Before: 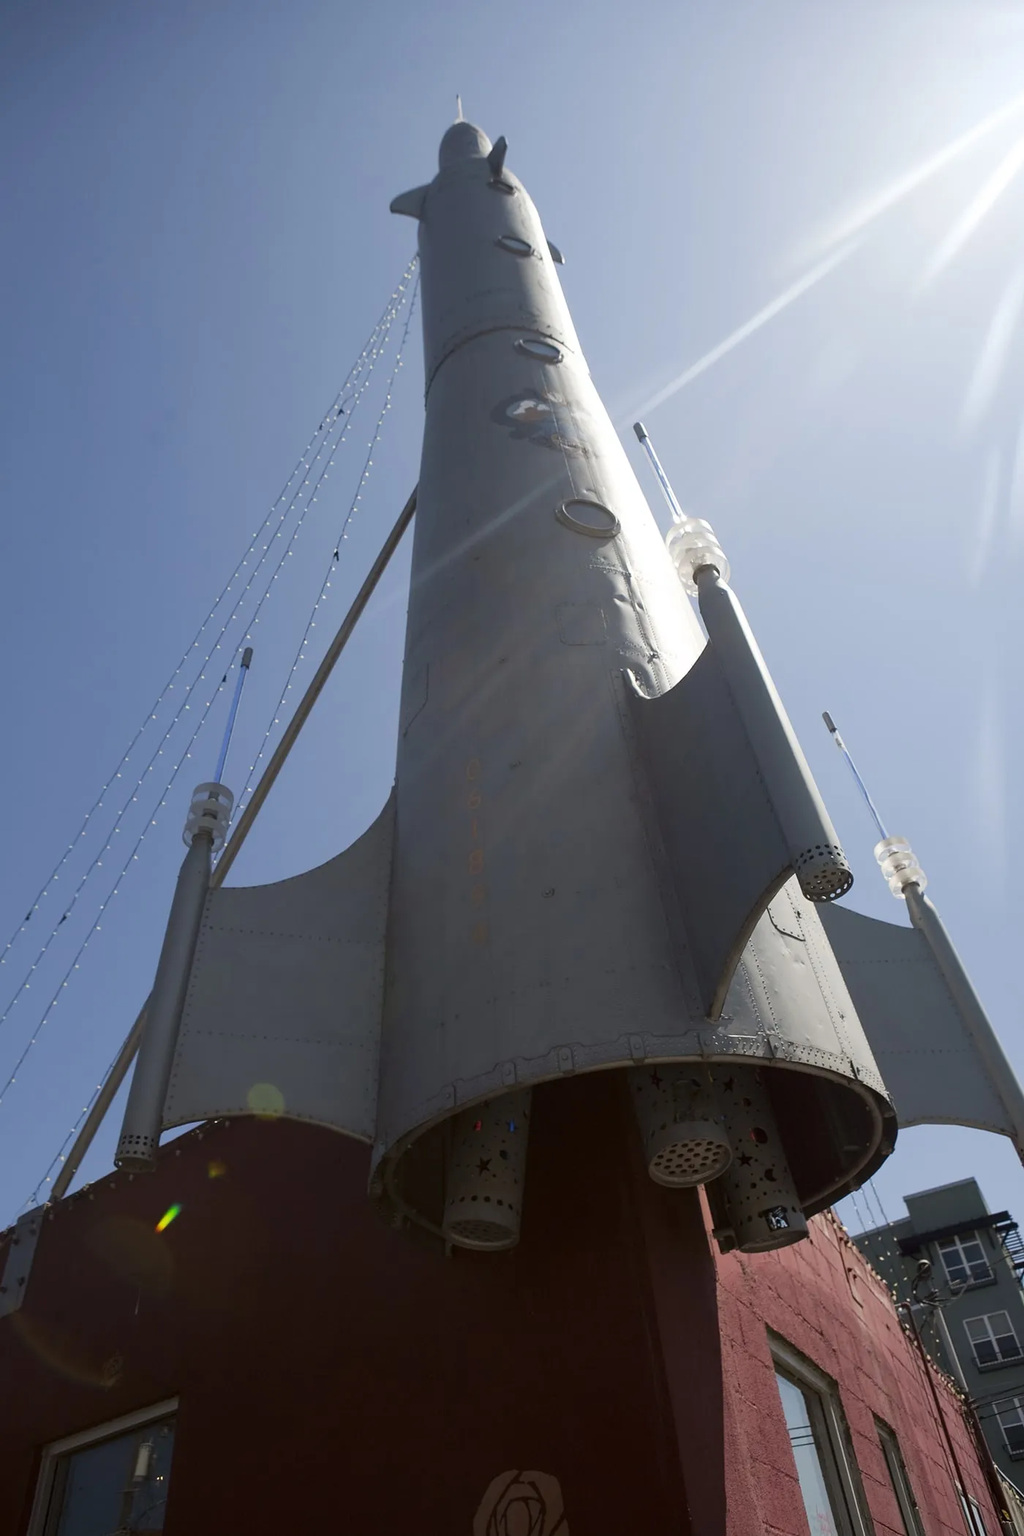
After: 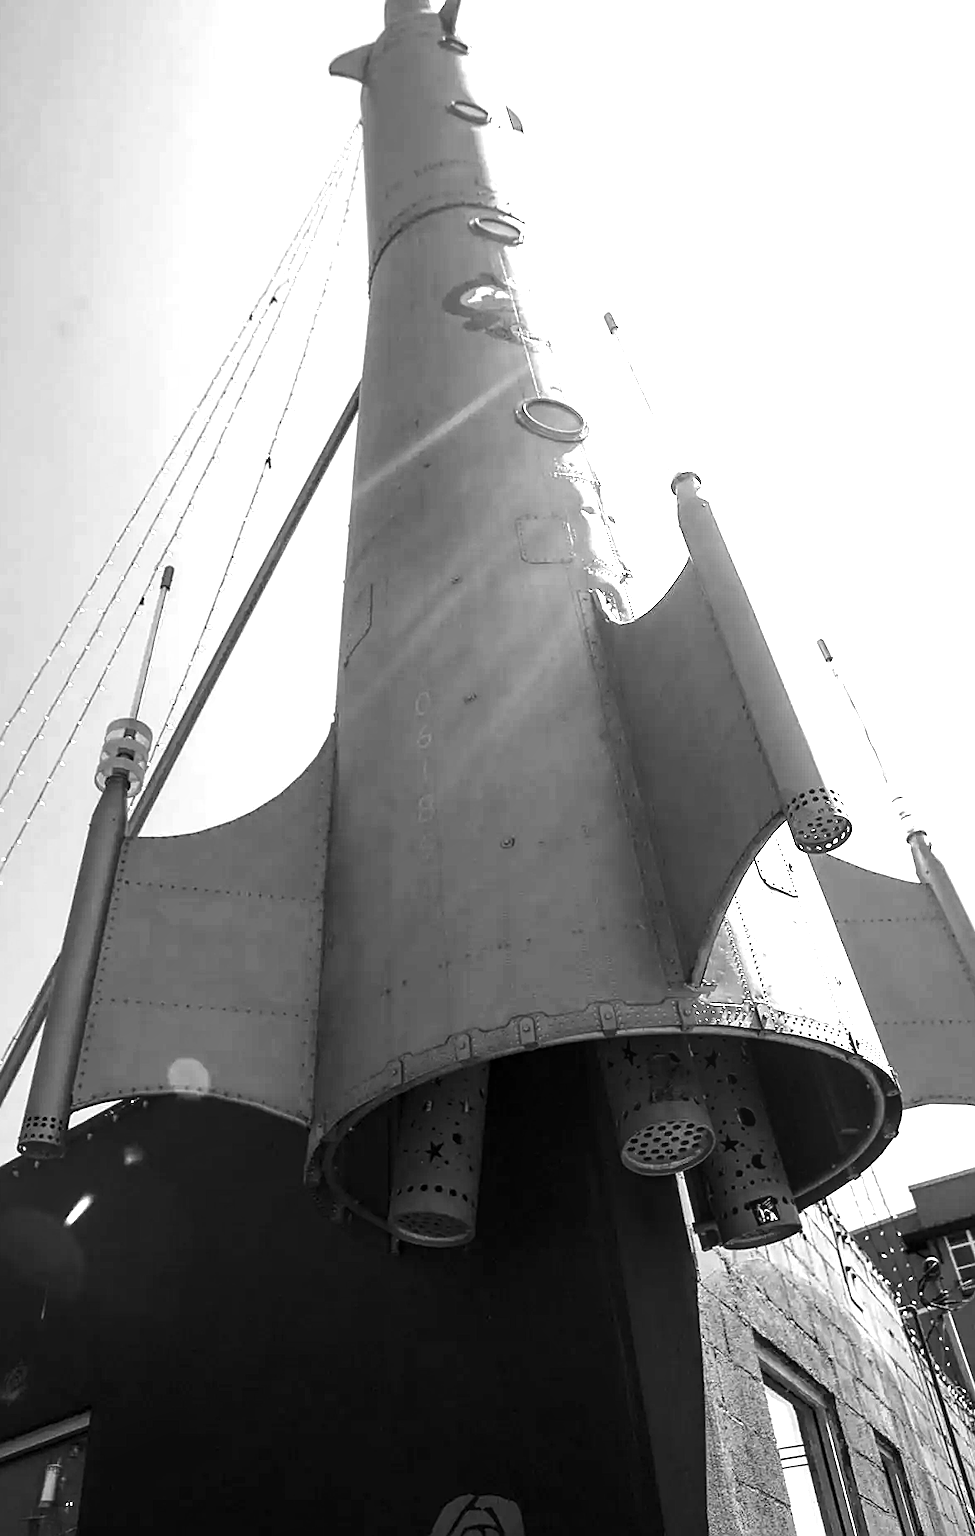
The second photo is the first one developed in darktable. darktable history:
exposure: black level correction 0.001, exposure 1.833 EV, compensate highlight preservation false
color zones: curves: ch1 [(0, -0.394) (0.143, -0.394) (0.286, -0.394) (0.429, -0.392) (0.571, -0.391) (0.714, -0.391) (0.857, -0.391) (1, -0.394)]
contrast brightness saturation: contrast 0.127, brightness -0.221, saturation 0.143
local contrast: detail 130%
sharpen: on, module defaults
crop and rotate: left 9.69%, top 9.535%, right 5.917%, bottom 1.872%
levels: levels [0.016, 0.492, 0.969]
